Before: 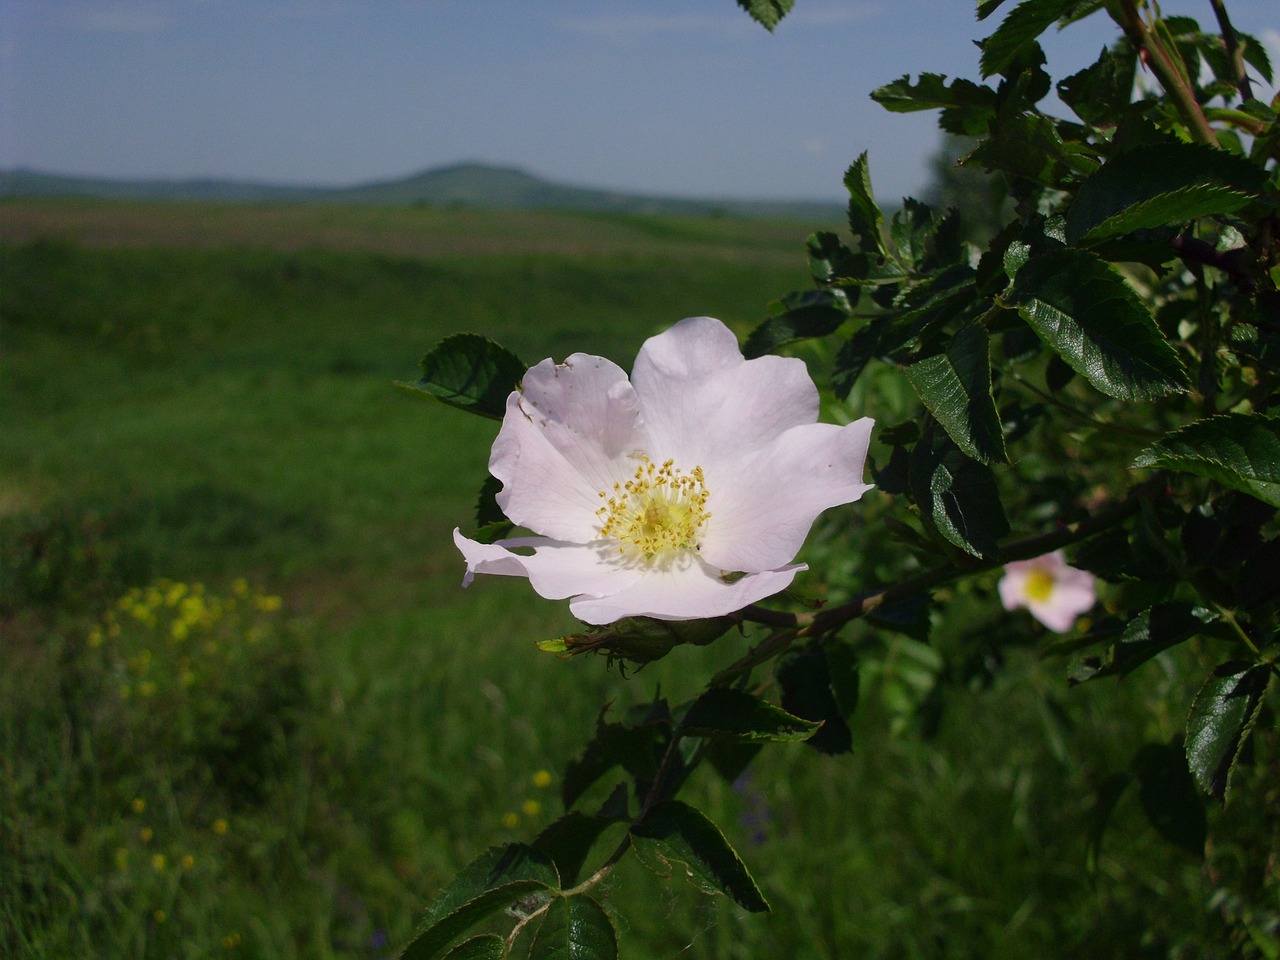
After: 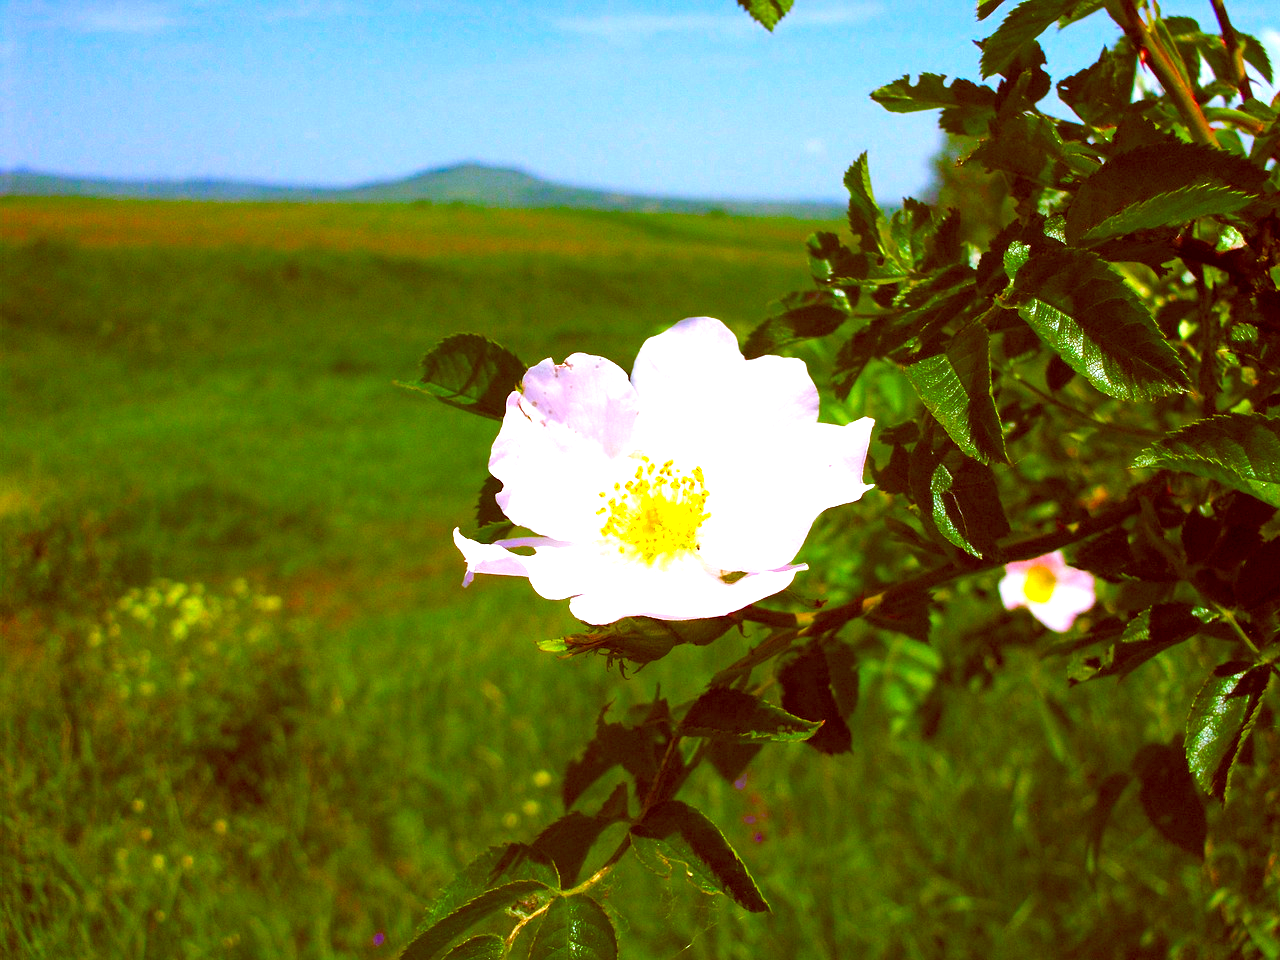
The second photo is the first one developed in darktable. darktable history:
color balance: lift [1, 1.011, 0.999, 0.989], gamma [1.109, 1.045, 1.039, 0.955], gain [0.917, 0.936, 0.952, 1.064], contrast 2.32%, contrast fulcrum 19%, output saturation 101%
color balance rgb: linear chroma grading › shadows 10%, linear chroma grading › highlights 10%, linear chroma grading › global chroma 15%, linear chroma grading › mid-tones 15%, perceptual saturation grading › global saturation 40%, perceptual saturation grading › highlights -25%, perceptual saturation grading › mid-tones 35%, perceptual saturation grading › shadows 35%, perceptual brilliance grading › global brilliance 11.29%, global vibrance 11.29%
contrast brightness saturation: brightness -0.02, saturation 0.35
exposure: black level correction 0, exposure 1.2 EV, compensate exposure bias true, compensate highlight preservation false
